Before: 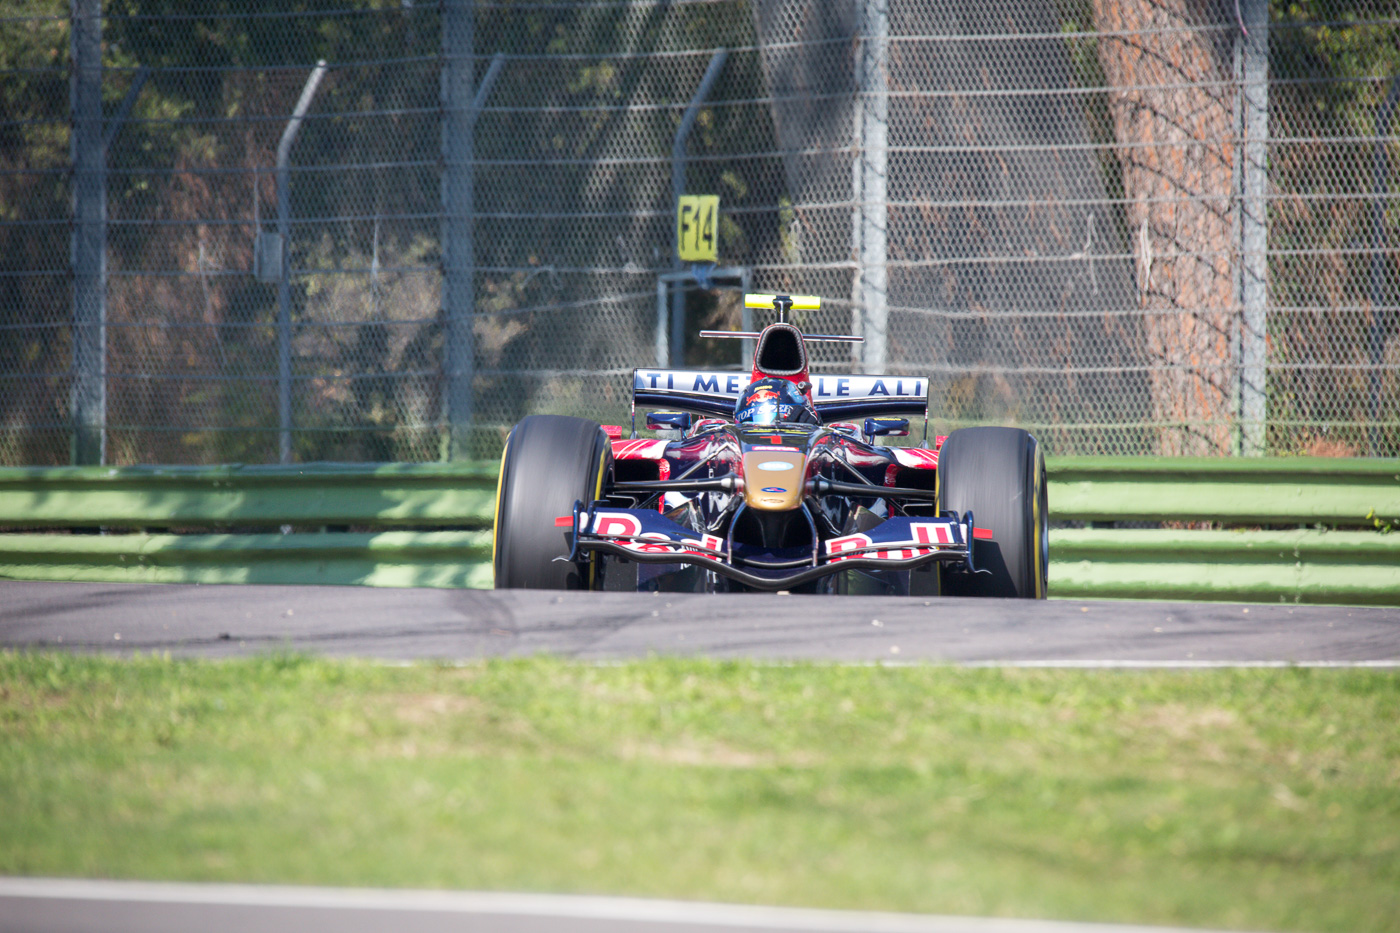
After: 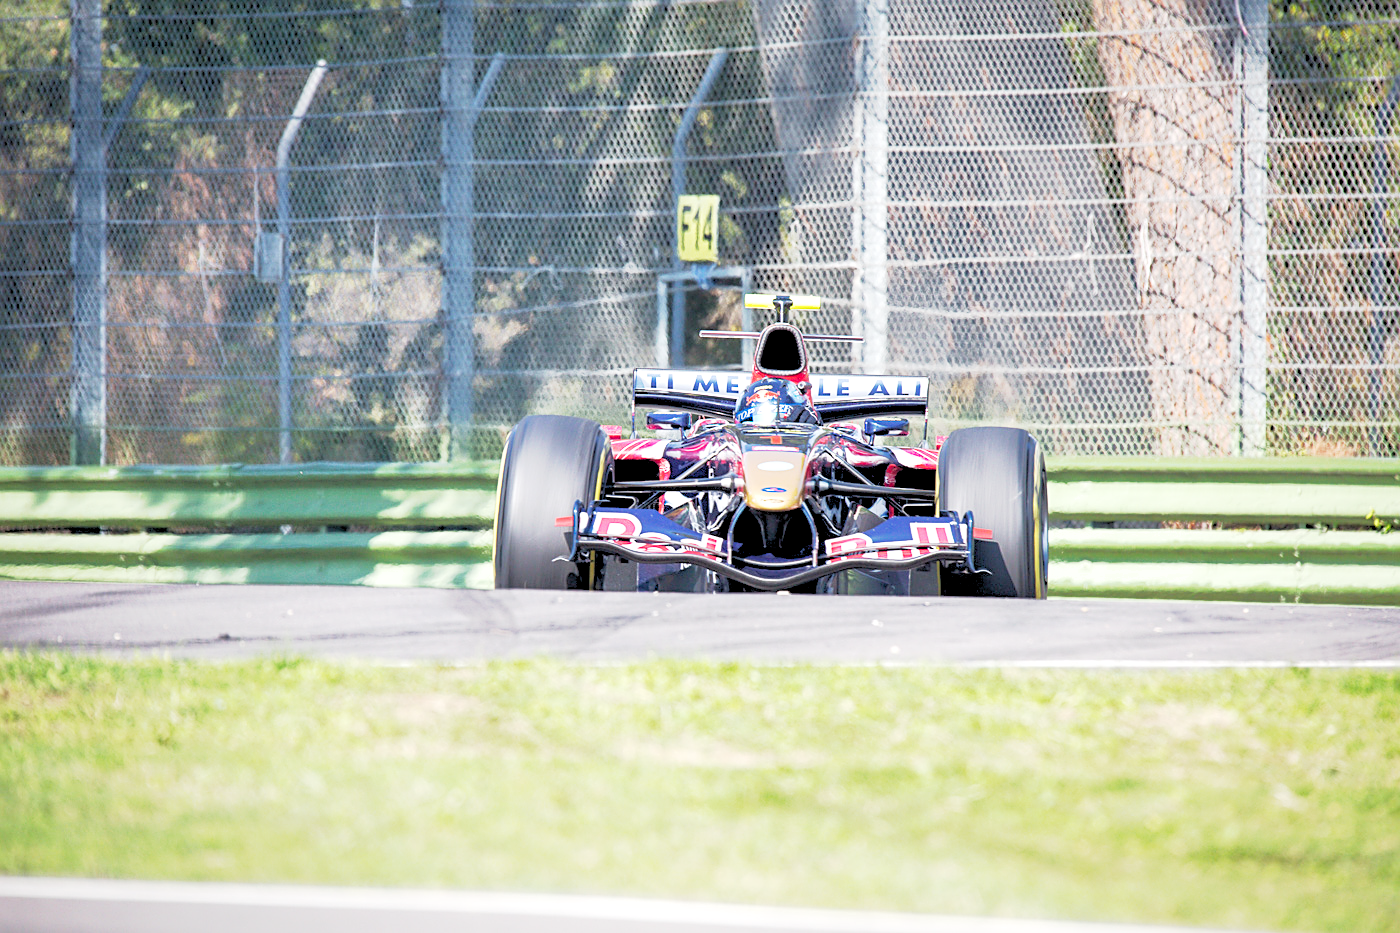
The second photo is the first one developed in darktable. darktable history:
shadows and highlights: on, module defaults
base curve: curves: ch0 [(0, 0) (0.088, 0.125) (0.176, 0.251) (0.354, 0.501) (0.613, 0.749) (1, 0.877)], preserve colors none
rgb levels: levels [[0.013, 0.434, 0.89], [0, 0.5, 1], [0, 0.5, 1]]
sharpen: on, module defaults
exposure: exposure 0.921 EV, compensate highlight preservation false
